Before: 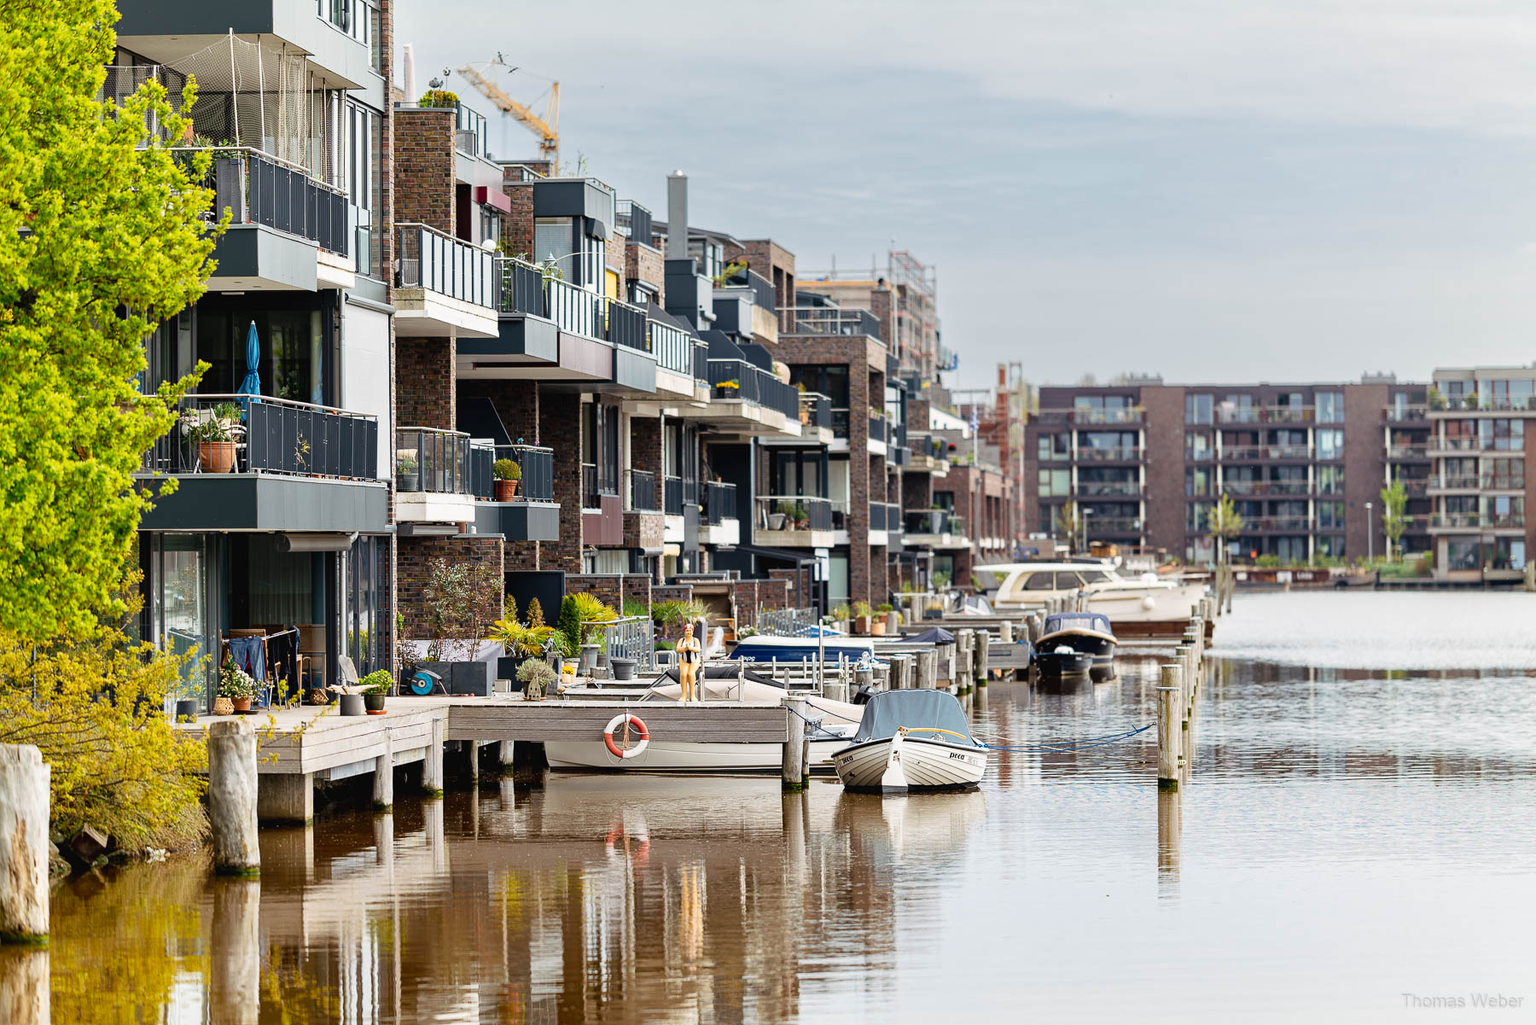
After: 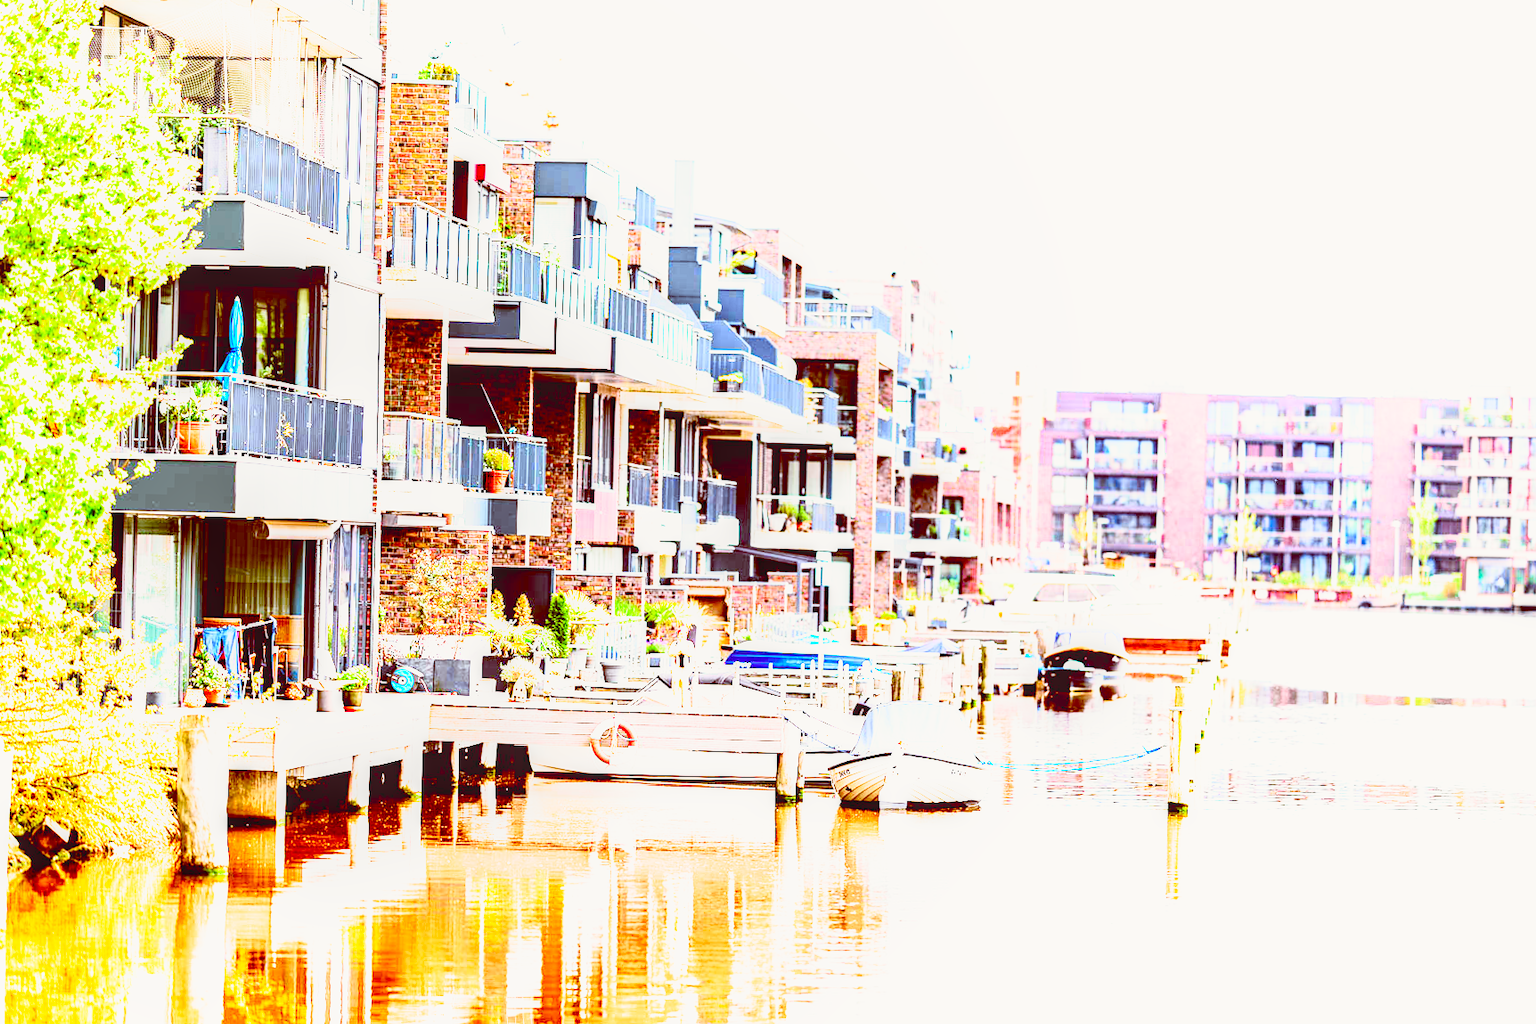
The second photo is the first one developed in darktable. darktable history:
exposure: black level correction 0, exposure 1.1 EV, compensate exposure bias true, compensate highlight preservation false
filmic rgb: middle gray luminance 10%, black relative exposure -8.61 EV, white relative exposure 3.3 EV, threshold 6 EV, target black luminance 0%, hardness 5.2, latitude 44.69%, contrast 1.302, highlights saturation mix 5%, shadows ↔ highlights balance 24.64%, add noise in highlights 0, preserve chrominance no, color science v3 (2019), use custom middle-gray values true, iterations of high-quality reconstruction 0, contrast in highlights soft, enable highlight reconstruction true
crop and rotate: angle -1.69°
contrast brightness saturation: contrast 0.24, brightness 0.26, saturation 0.39
color balance: lift [1, 1.015, 1.004, 0.985], gamma [1, 0.958, 0.971, 1.042], gain [1, 0.956, 0.977, 1.044]
local contrast: on, module defaults
tone curve: curves: ch0 [(0, 0.021) (0.049, 0.044) (0.157, 0.131) (0.359, 0.419) (0.469, 0.544) (0.634, 0.722) (0.839, 0.909) (0.998, 0.978)]; ch1 [(0, 0) (0.437, 0.408) (0.472, 0.47) (0.502, 0.503) (0.527, 0.53) (0.564, 0.573) (0.614, 0.654) (0.669, 0.748) (0.859, 0.899) (1, 1)]; ch2 [(0, 0) (0.33, 0.301) (0.421, 0.443) (0.487, 0.504) (0.502, 0.509) (0.535, 0.537) (0.565, 0.595) (0.608, 0.667) (1, 1)], color space Lab, independent channels, preserve colors none
